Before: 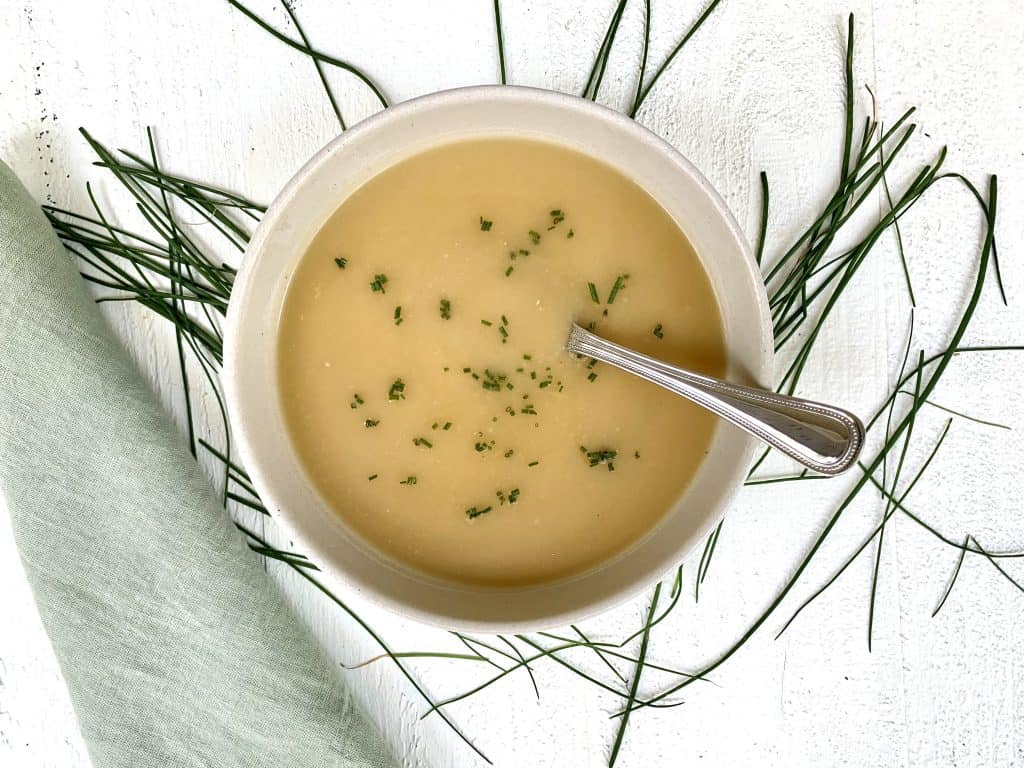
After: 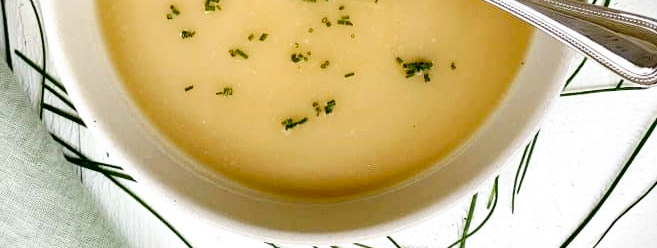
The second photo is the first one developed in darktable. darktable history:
tone curve: curves: ch0 [(0, 0) (0.003, 0) (0.011, 0.002) (0.025, 0.004) (0.044, 0.007) (0.069, 0.015) (0.1, 0.025) (0.136, 0.04) (0.177, 0.09) (0.224, 0.152) (0.277, 0.239) (0.335, 0.335) (0.399, 0.43) (0.468, 0.524) (0.543, 0.621) (0.623, 0.712) (0.709, 0.792) (0.801, 0.871) (0.898, 0.951) (1, 1)], preserve colors none
crop: left 18.062%, top 50.653%, right 17.71%, bottom 16.926%
vignetting: fall-off start 100.32%, width/height ratio 1.322
